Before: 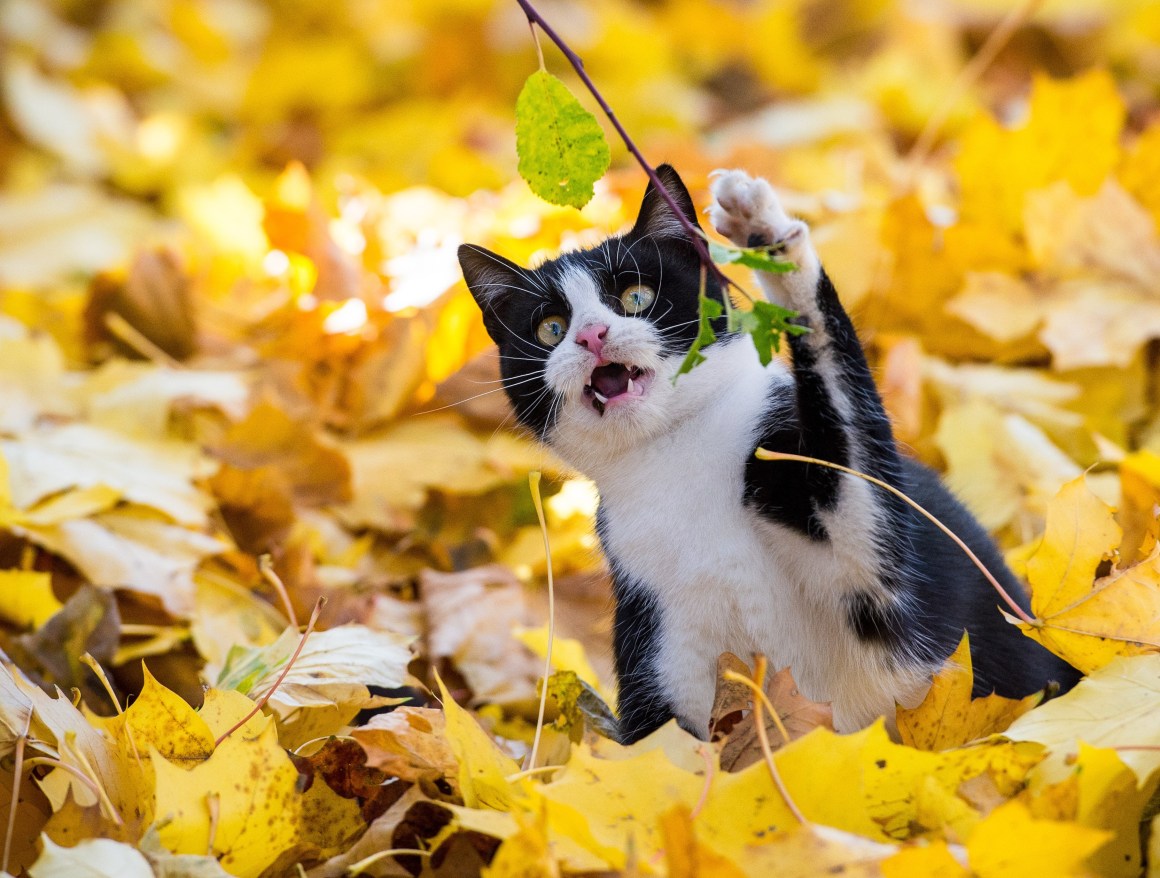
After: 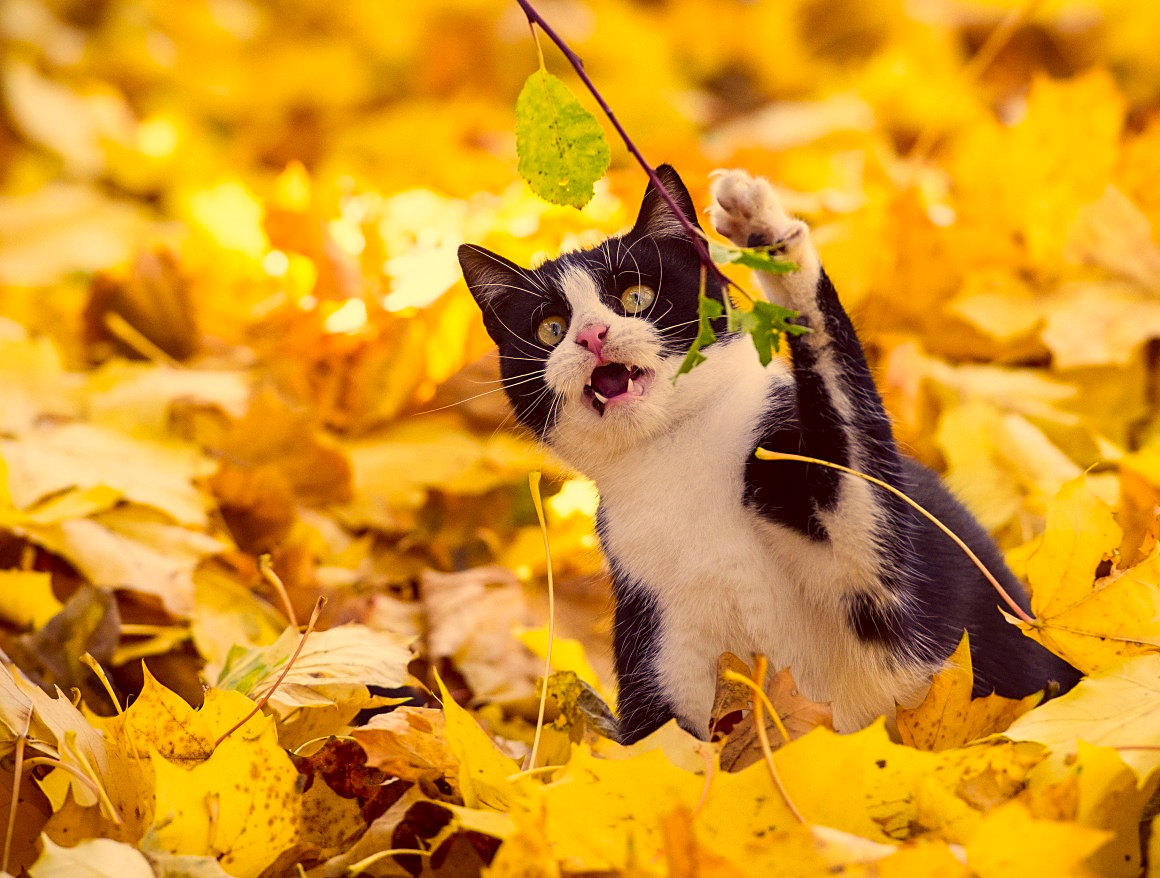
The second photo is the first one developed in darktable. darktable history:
shadows and highlights: shadows 61.82, white point adjustment 0.53, highlights -33.74, compress 83.92%
color correction: highlights a* 9.77, highlights b* 38.69, shadows a* 14.94, shadows b* 3.52
sharpen: radius 1.886, amount 0.392, threshold 1.39
